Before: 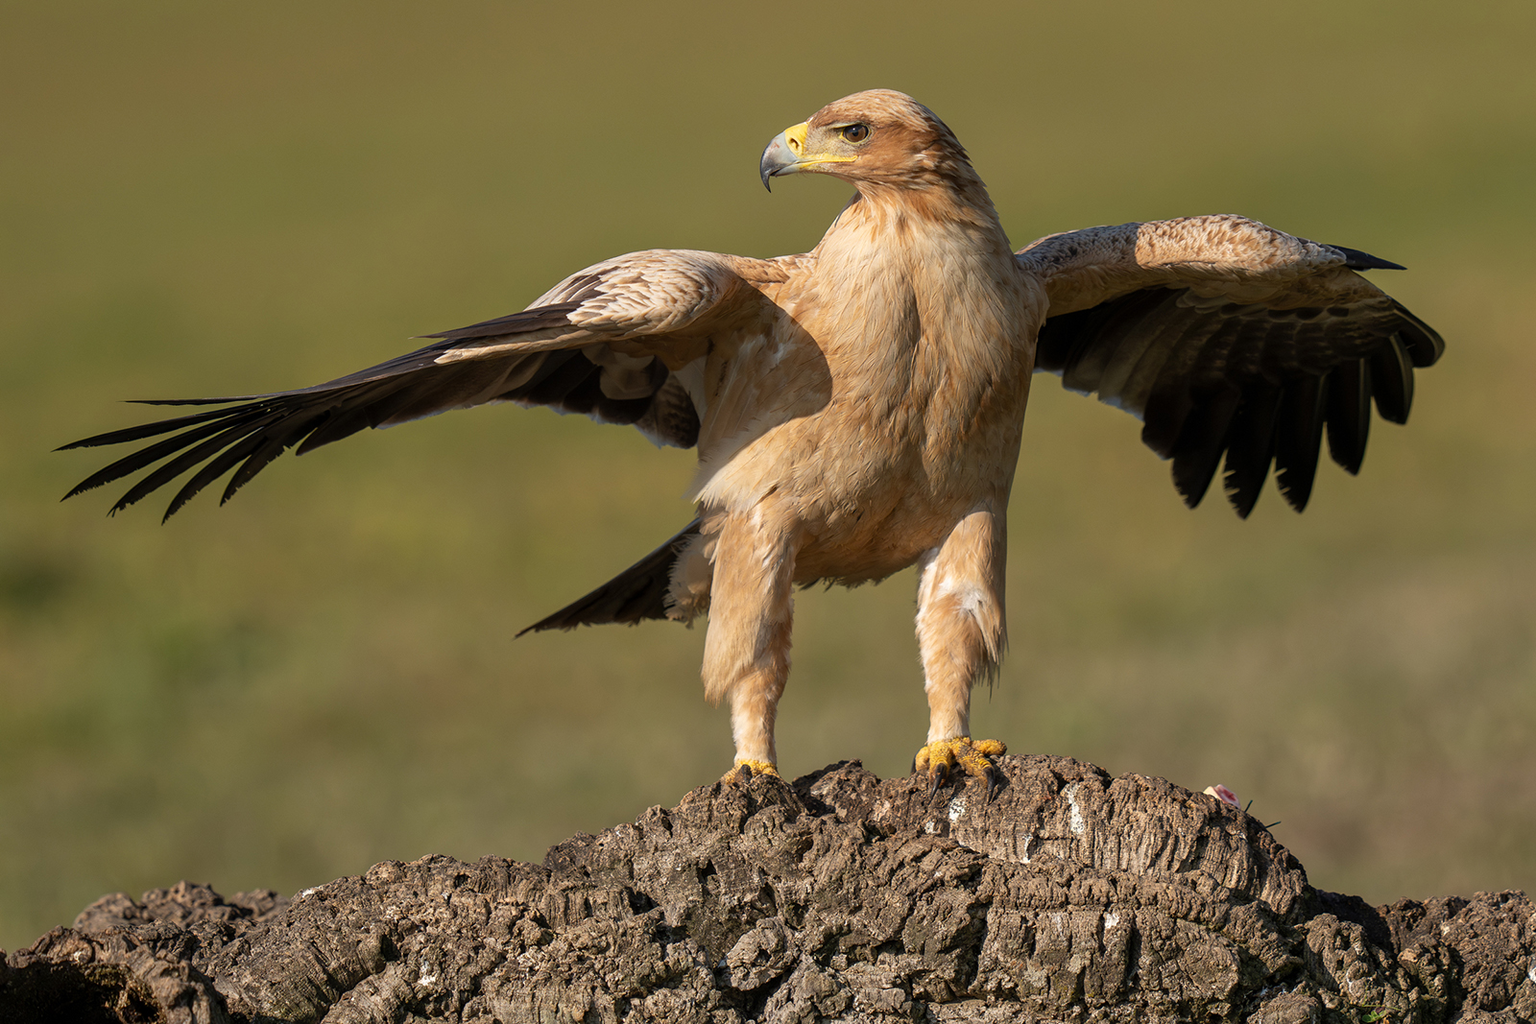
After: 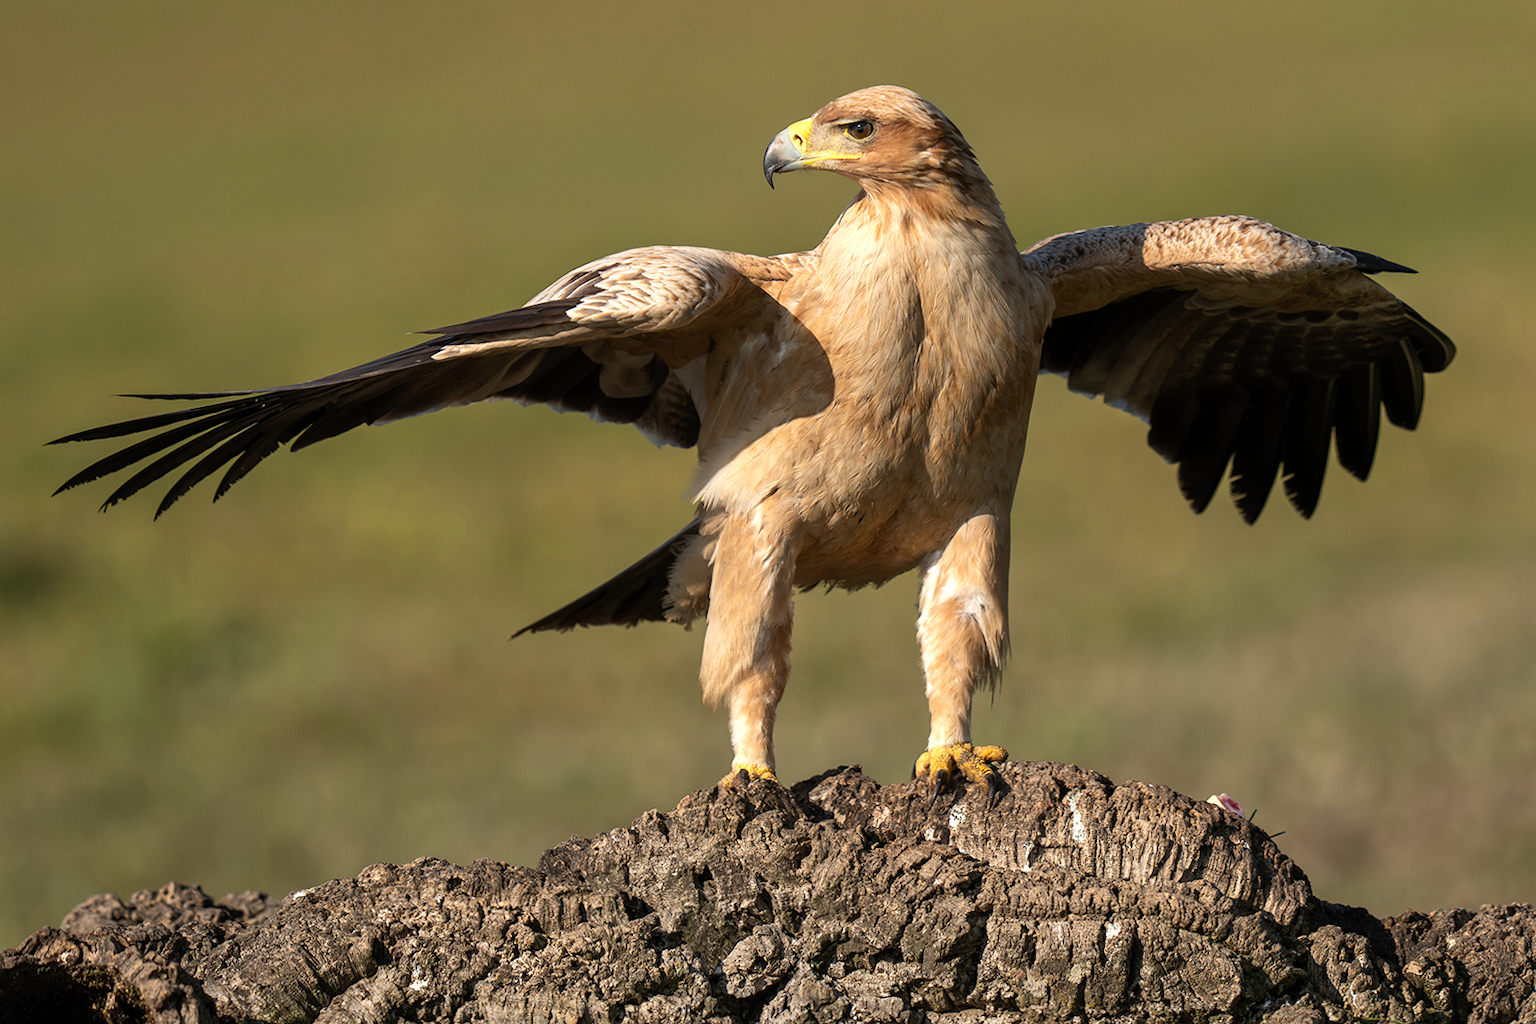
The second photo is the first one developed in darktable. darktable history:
tone equalizer: -8 EV -0.417 EV, -7 EV -0.389 EV, -6 EV -0.333 EV, -5 EV -0.222 EV, -3 EV 0.222 EV, -2 EV 0.333 EV, -1 EV 0.389 EV, +0 EV 0.417 EV, edges refinement/feathering 500, mask exposure compensation -1.57 EV, preserve details no
crop and rotate: angle -0.5°
